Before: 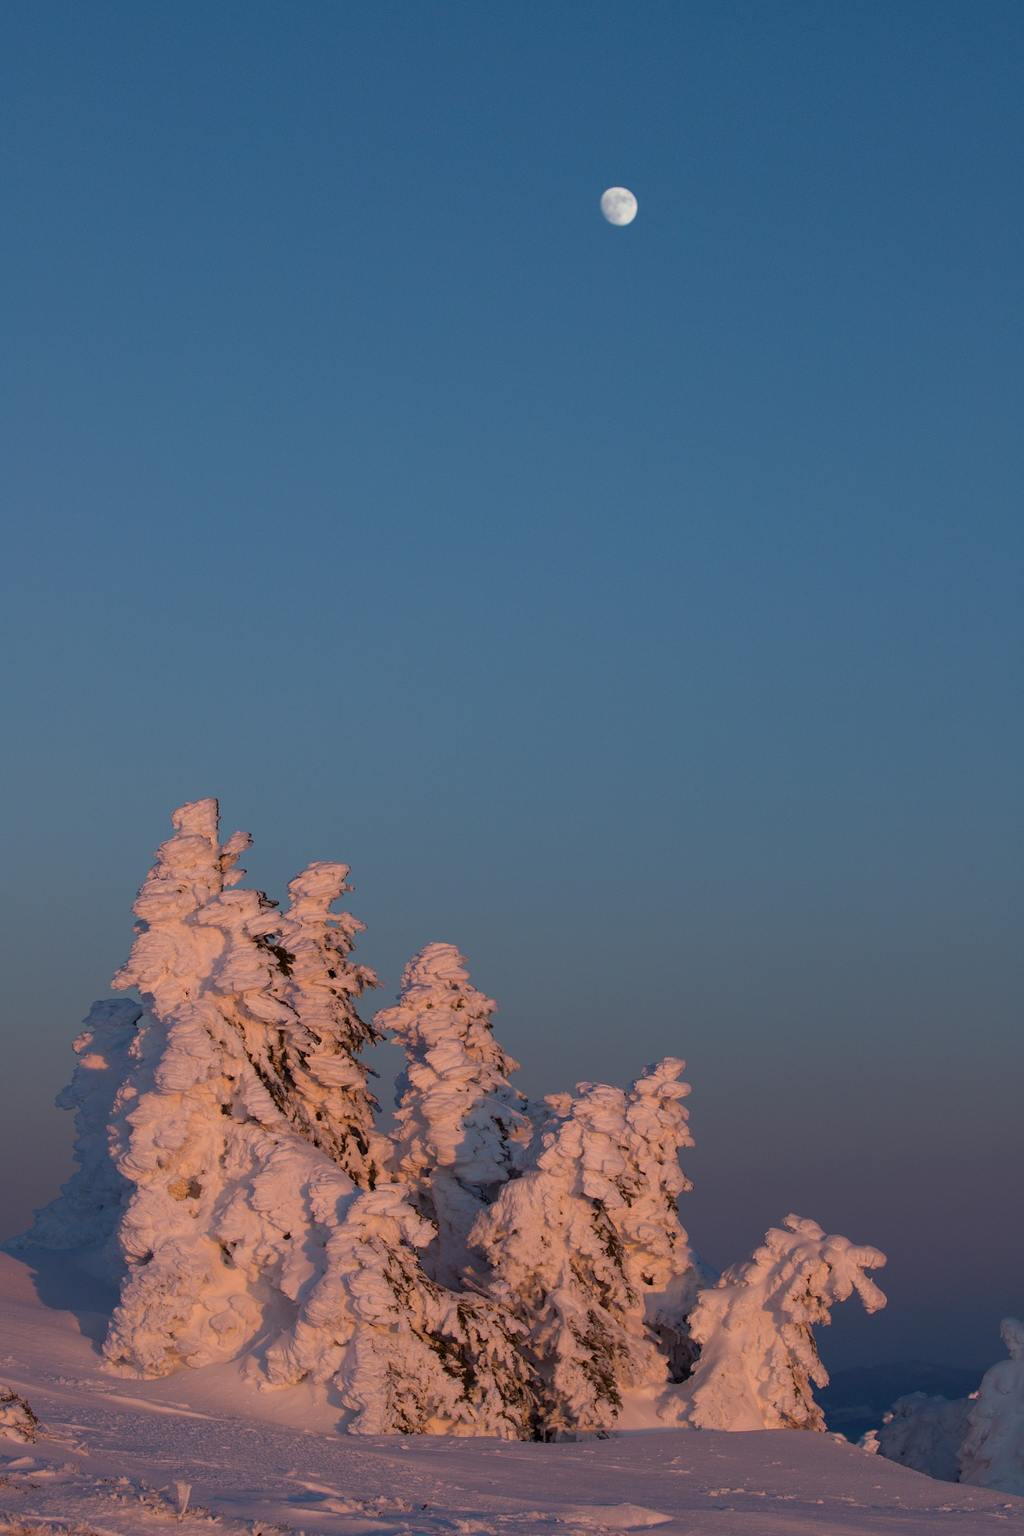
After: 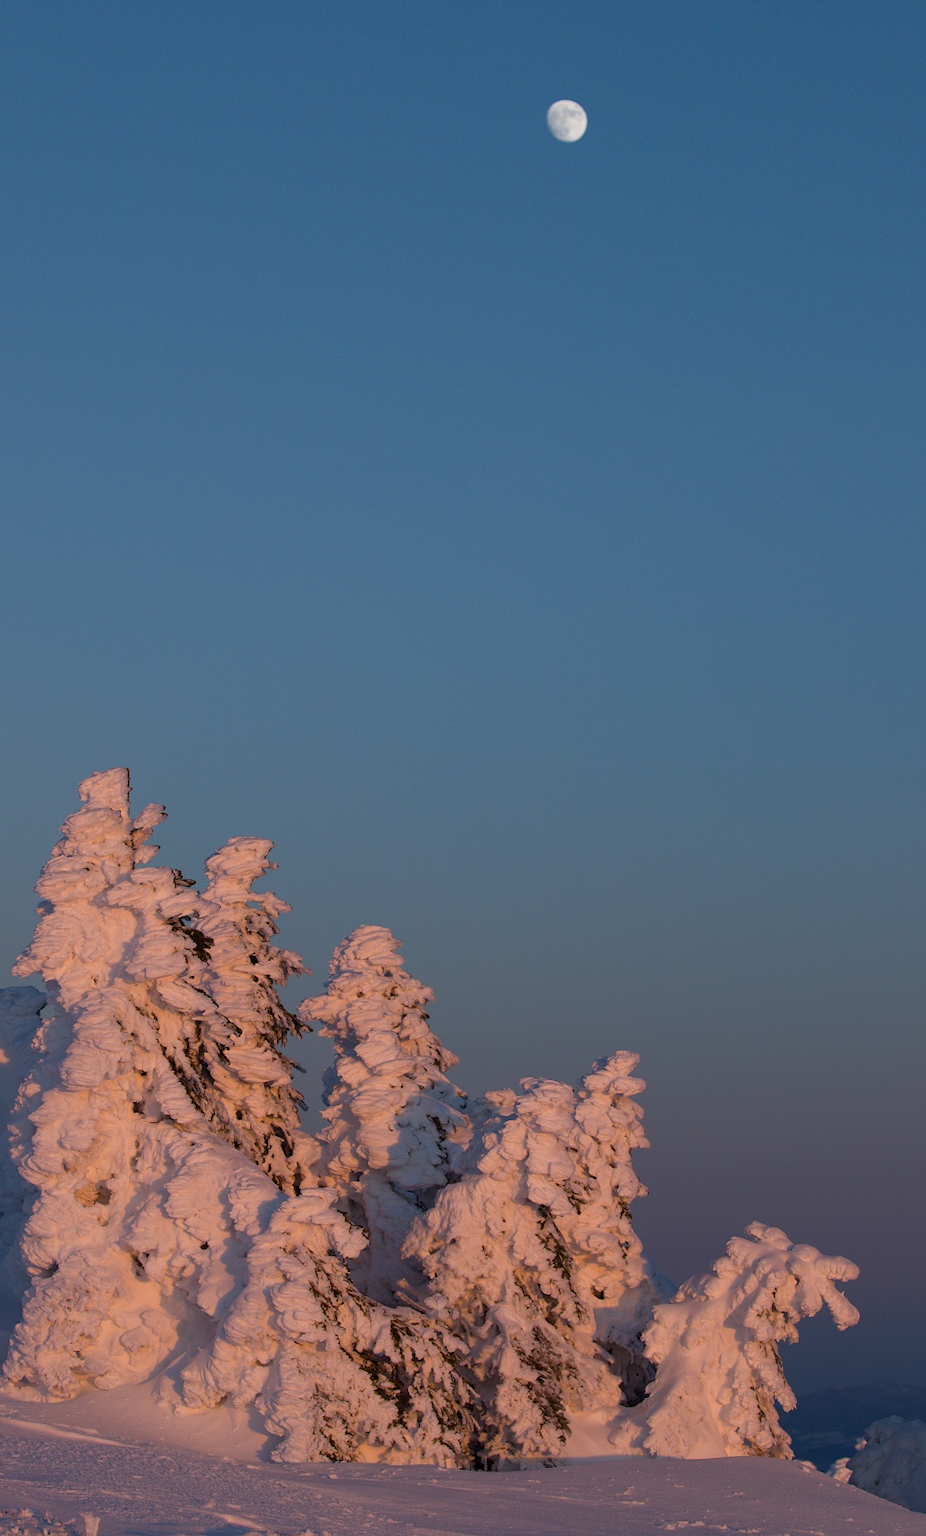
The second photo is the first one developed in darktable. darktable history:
shadows and highlights: shadows 20.91, highlights -82.73, soften with gaussian
crop: left 9.807%, top 6.259%, right 7.334%, bottom 2.177%
